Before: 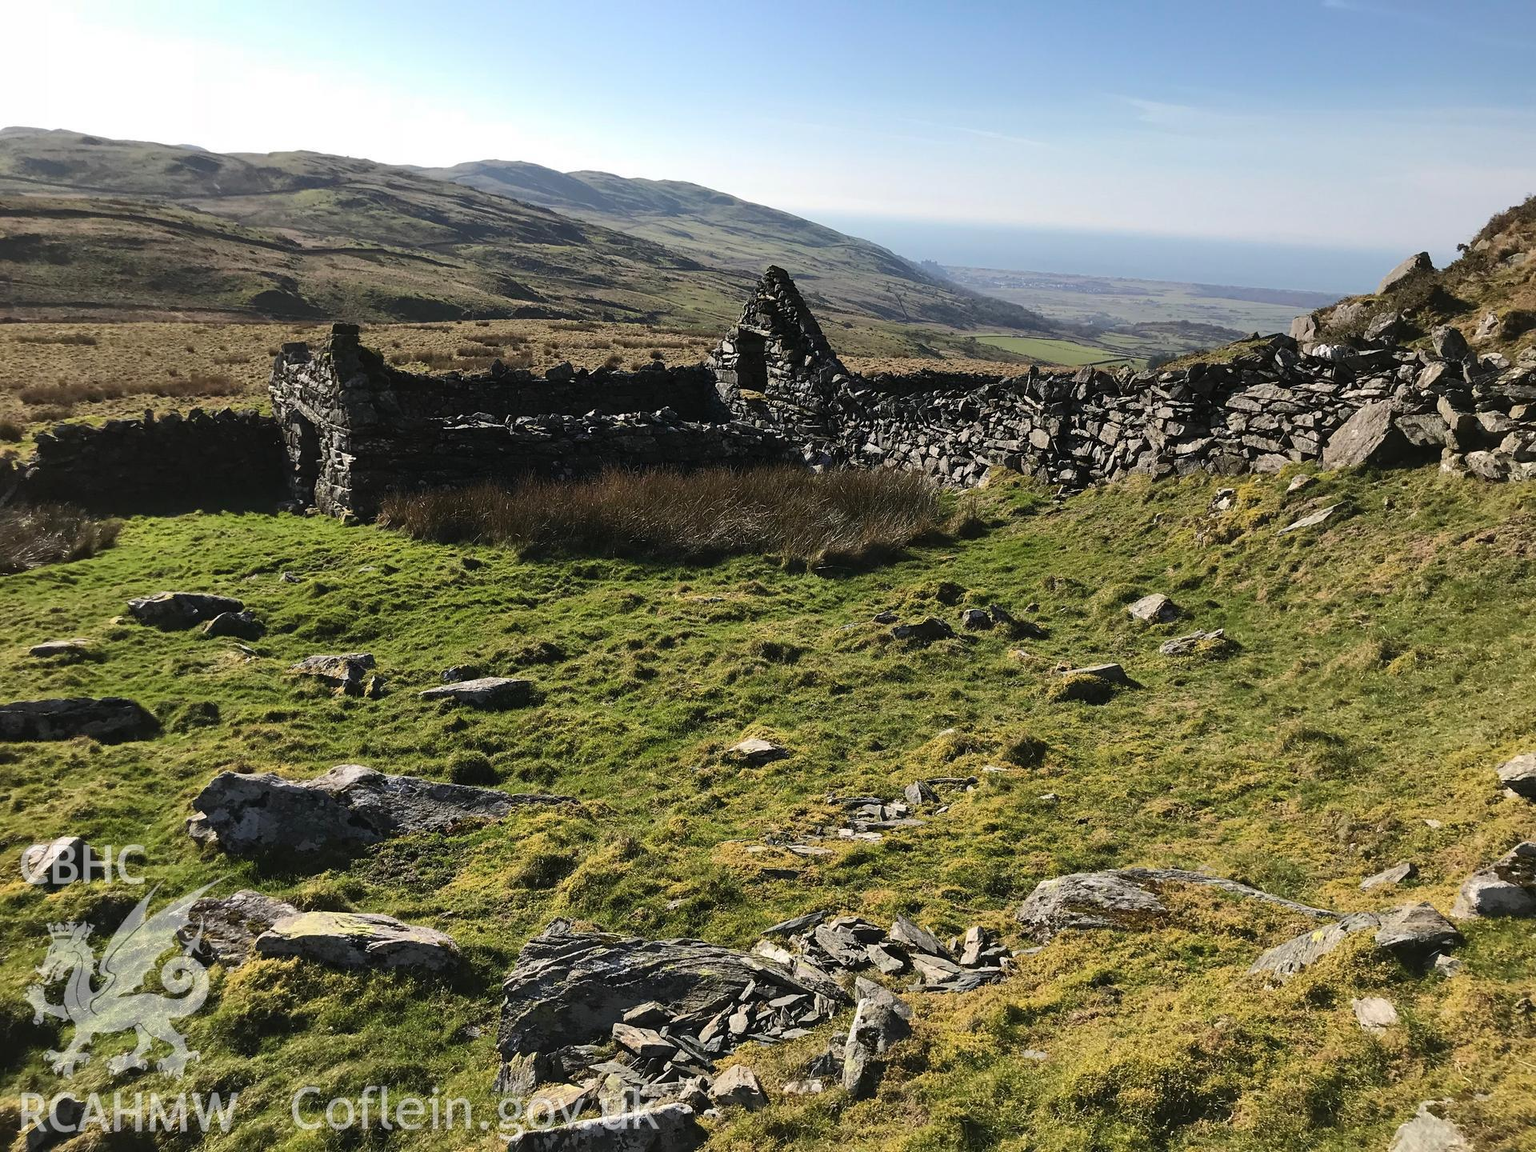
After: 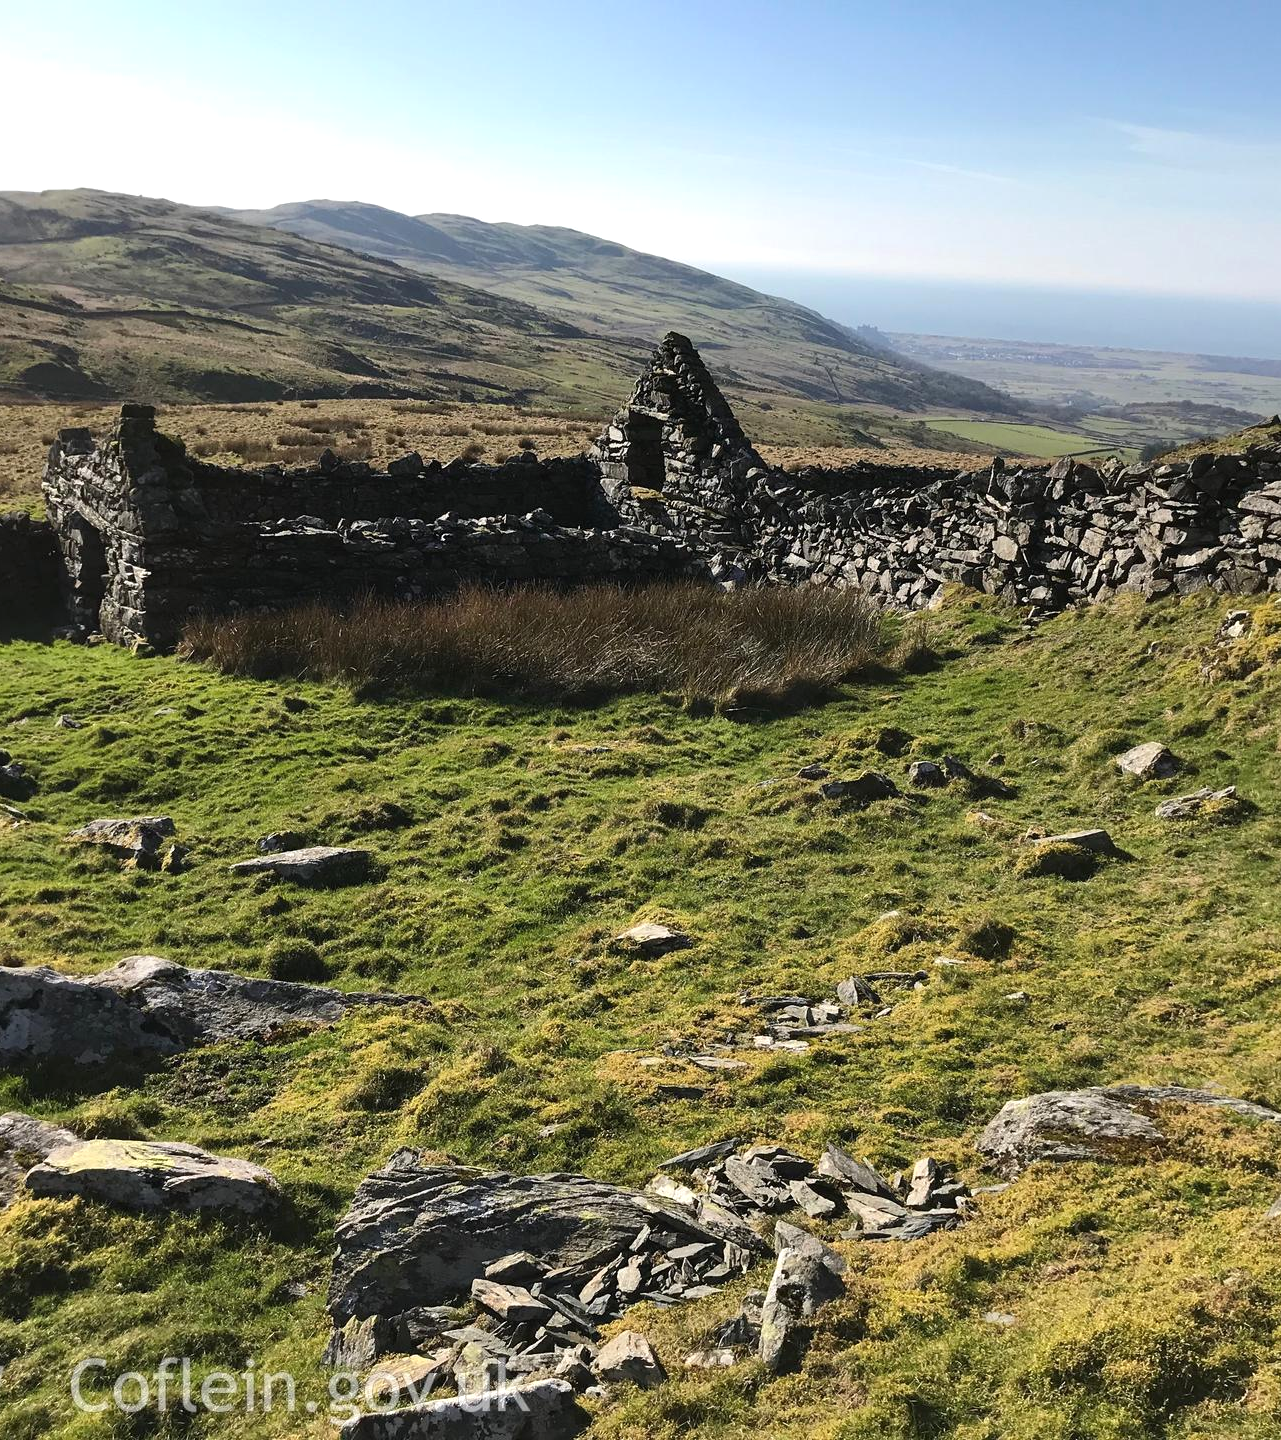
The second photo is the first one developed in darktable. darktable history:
exposure: black level correction 0, exposure 0.198 EV, compensate exposure bias true, compensate highlight preservation false
crop and rotate: left 15.332%, right 17.938%
